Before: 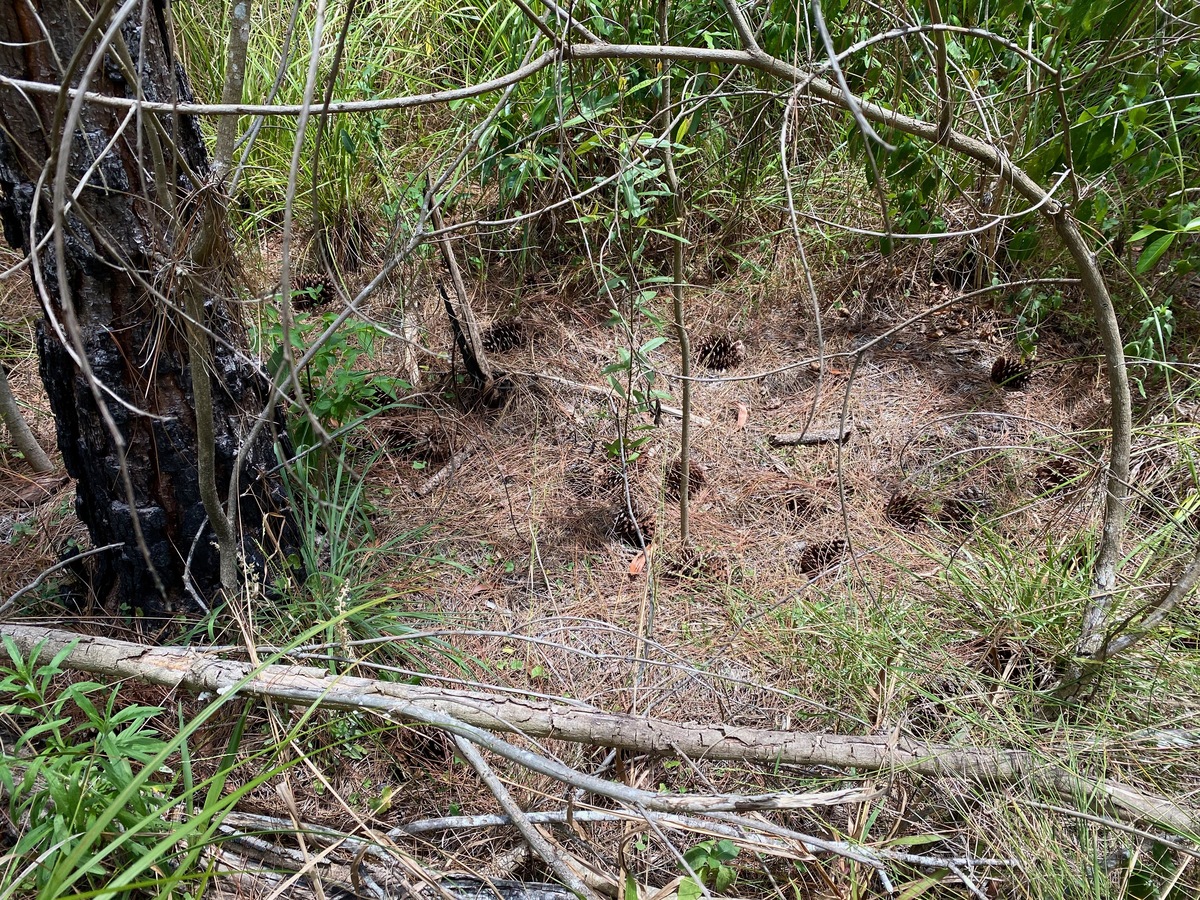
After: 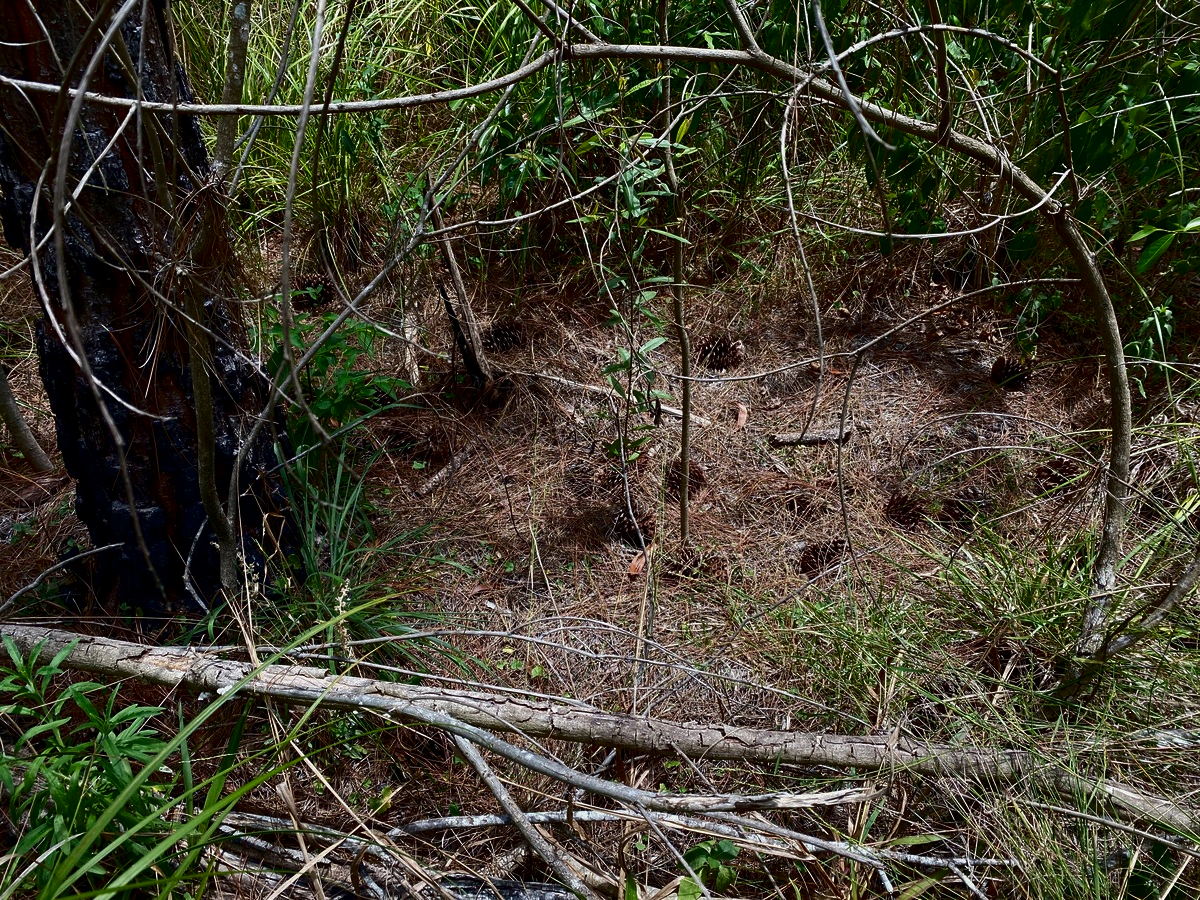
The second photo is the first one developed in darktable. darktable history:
contrast brightness saturation: brightness -0.518
shadows and highlights: shadows 11.92, white point adjustment 1.14, highlights color adjustment 79.02%, soften with gaussian
